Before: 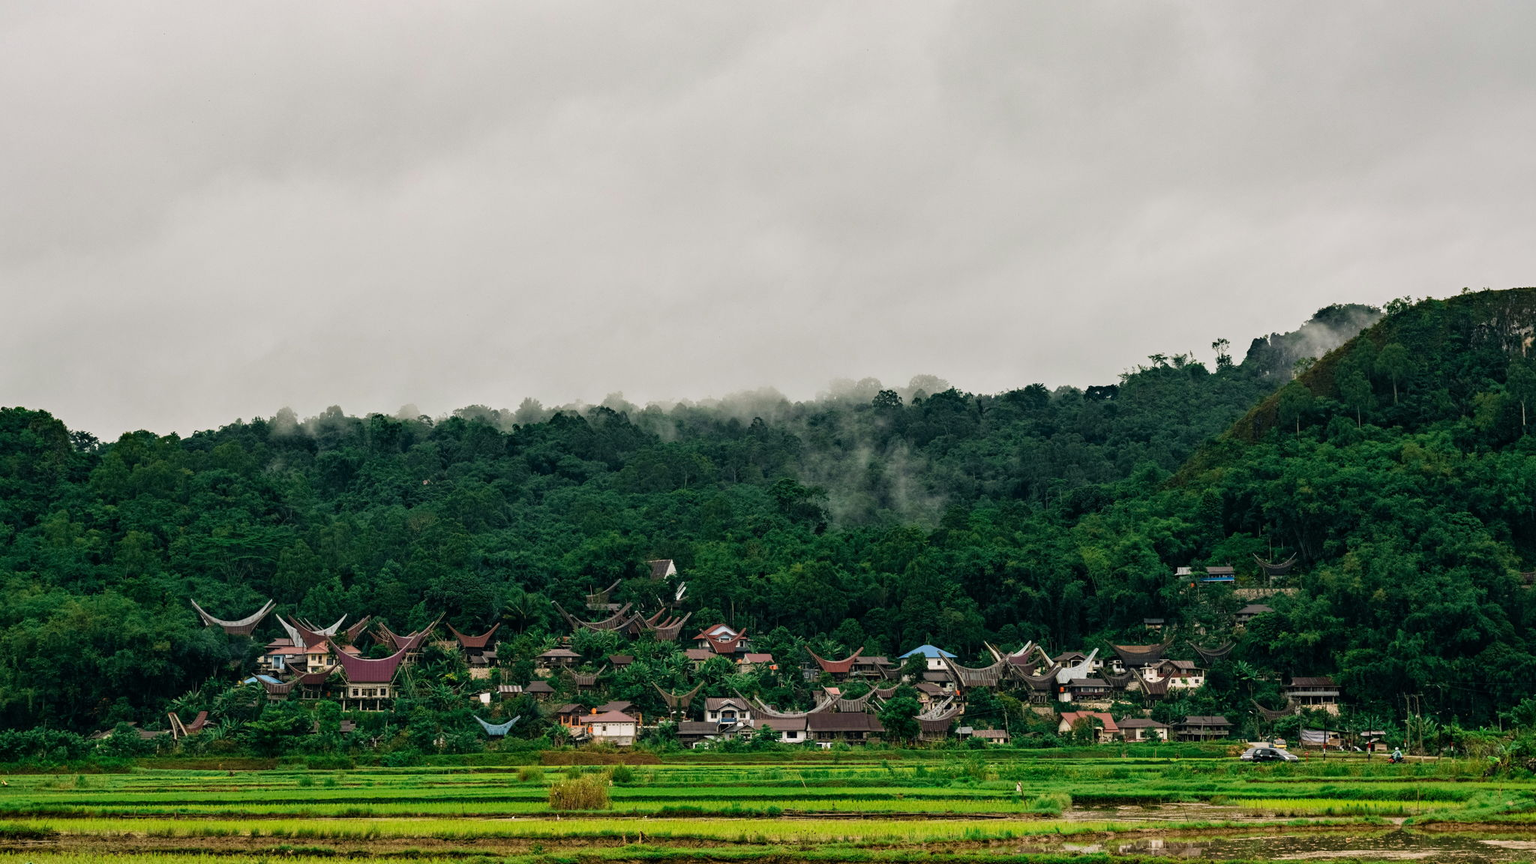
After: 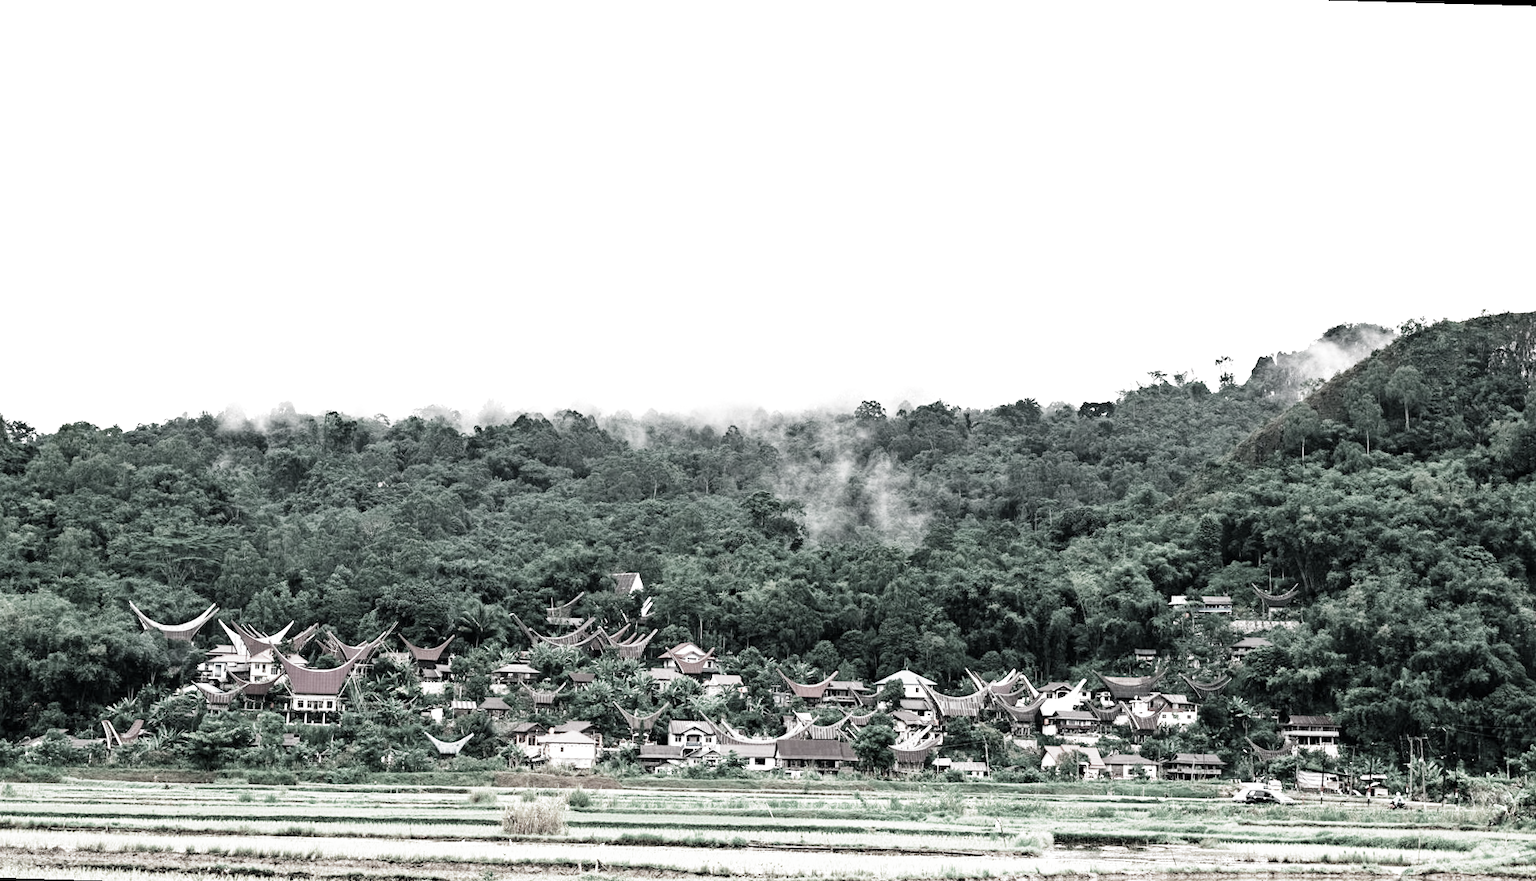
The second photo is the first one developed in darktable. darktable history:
crop and rotate: left 3.238%
white balance: red 1.066, blue 1.119
filmic rgb: middle gray luminance 9.23%, black relative exposure -10.55 EV, white relative exposure 3.45 EV, threshold 6 EV, target black luminance 0%, hardness 5.98, latitude 59.69%, contrast 1.087, highlights saturation mix 5%, shadows ↔ highlights balance 29.23%, add noise in highlights 0, preserve chrominance no, color science v3 (2019), use custom middle-gray values true, iterations of high-quality reconstruction 0, contrast in highlights soft, enable highlight reconstruction true
color contrast: blue-yellow contrast 0.62
color correction: saturation 0.2
exposure: black level correction 0, exposure 1.2 EV, compensate exposure bias true, compensate highlight preservation false
rotate and perspective: rotation 1.57°, crop left 0.018, crop right 0.982, crop top 0.039, crop bottom 0.961
